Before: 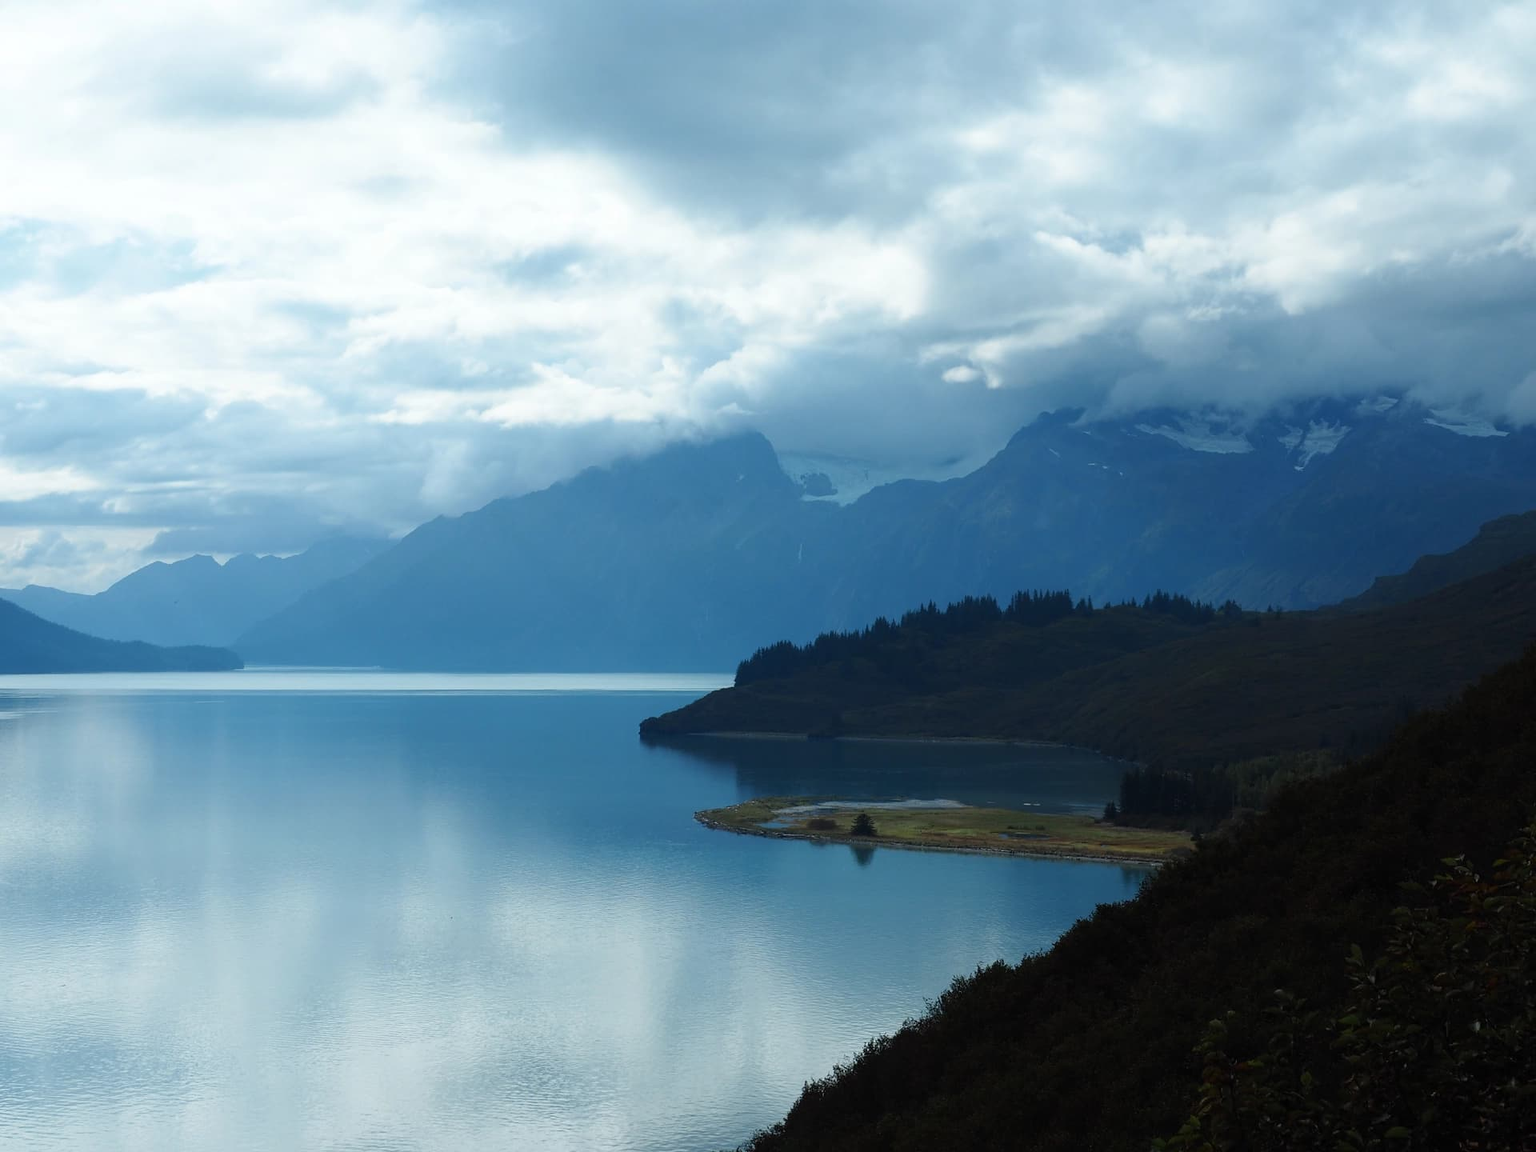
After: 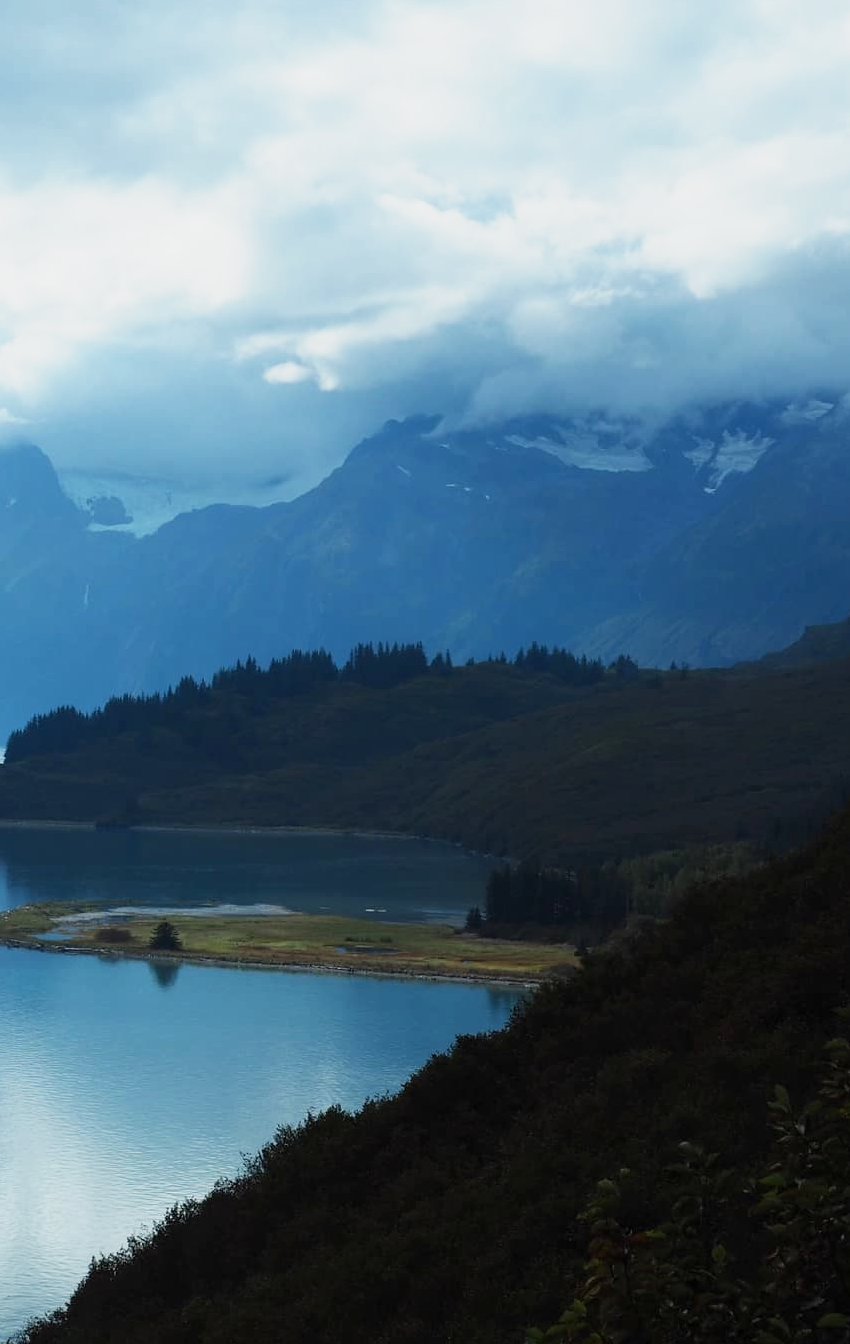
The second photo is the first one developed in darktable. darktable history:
contrast brightness saturation: contrast 0.05
base curve: curves: ch0 [(0, 0) (0.088, 0.125) (0.176, 0.251) (0.354, 0.501) (0.613, 0.749) (1, 0.877)], preserve colors none
crop: left 47.628%, top 6.643%, right 7.874%
